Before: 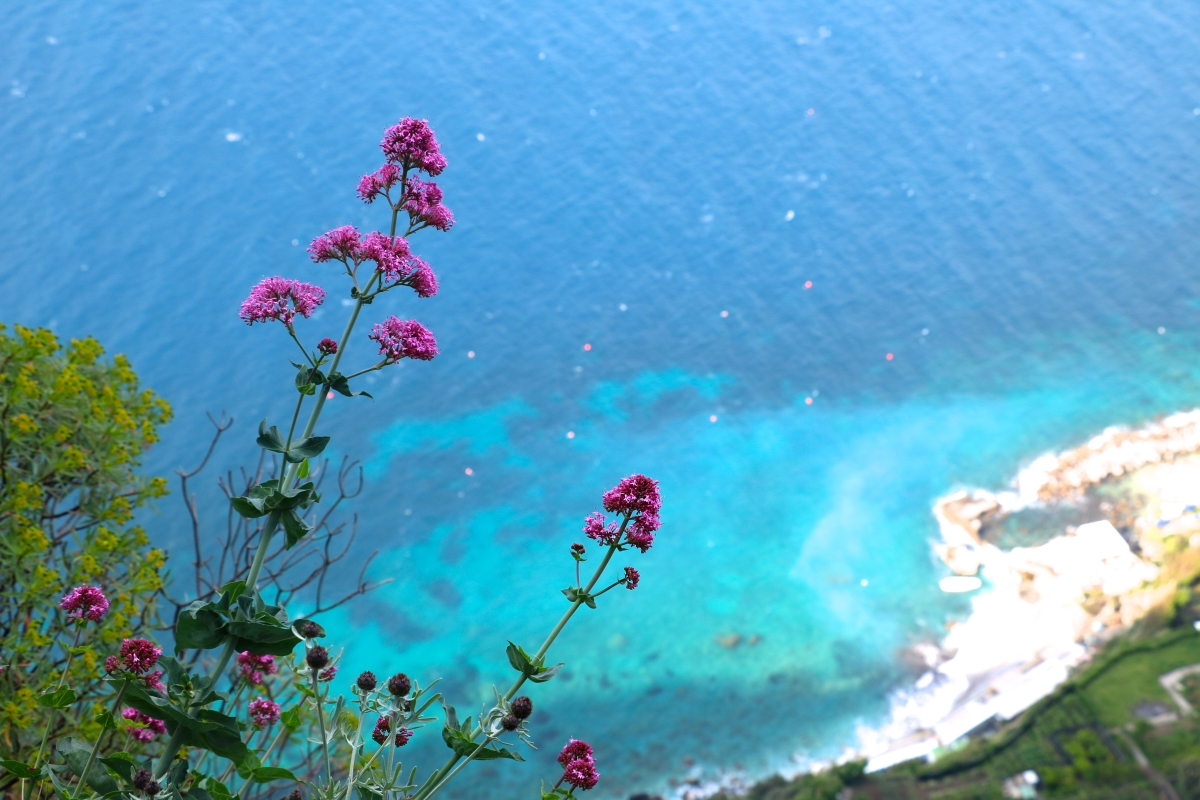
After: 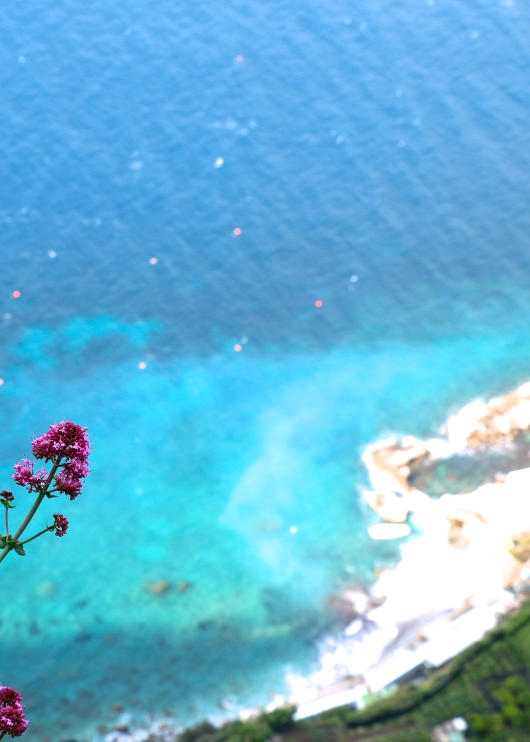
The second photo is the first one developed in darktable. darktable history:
crop: left 47.628%, top 6.643%, right 7.874%
local contrast: highlights 100%, shadows 100%, detail 120%, midtone range 0.2
